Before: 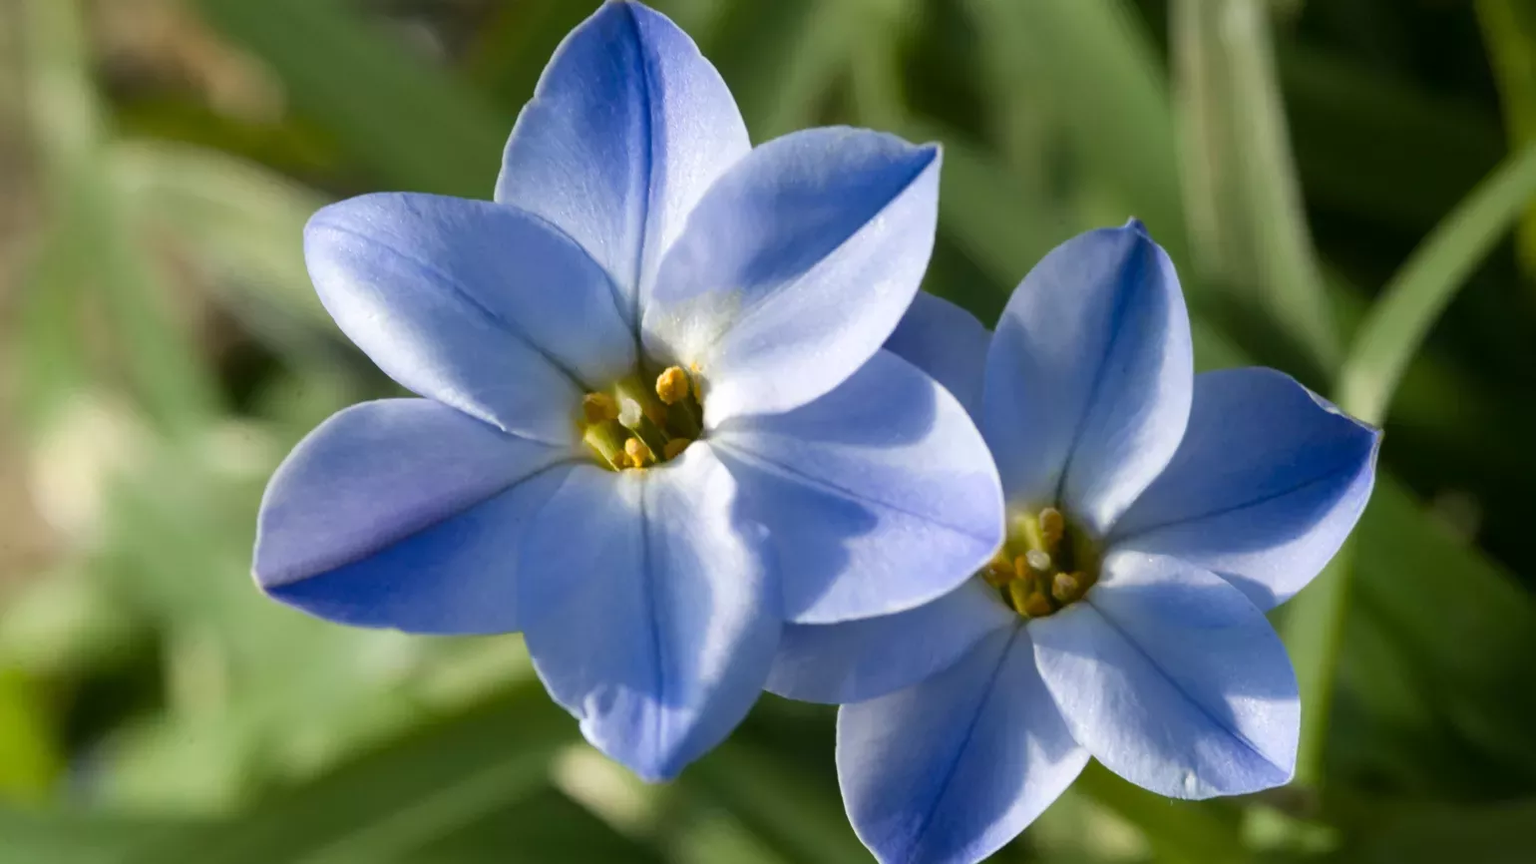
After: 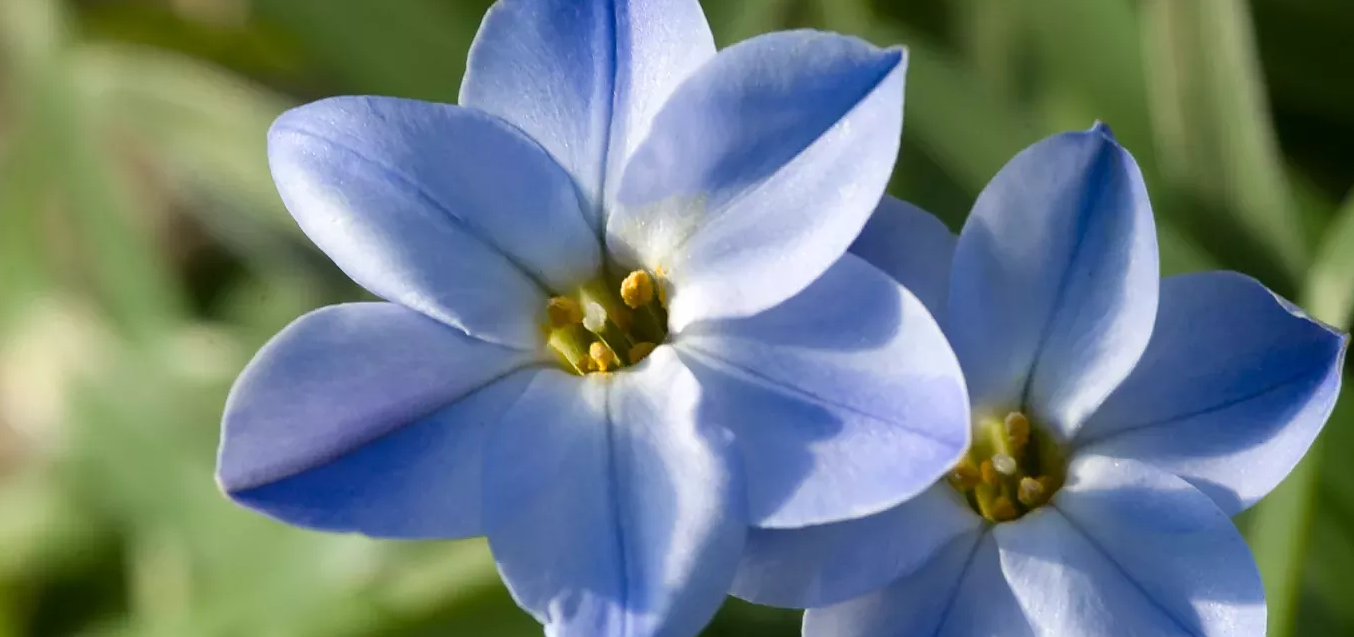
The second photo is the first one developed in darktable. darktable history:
sharpen: radius 0.969, amount 0.604
crop and rotate: left 2.425%, top 11.305%, right 9.6%, bottom 15.08%
